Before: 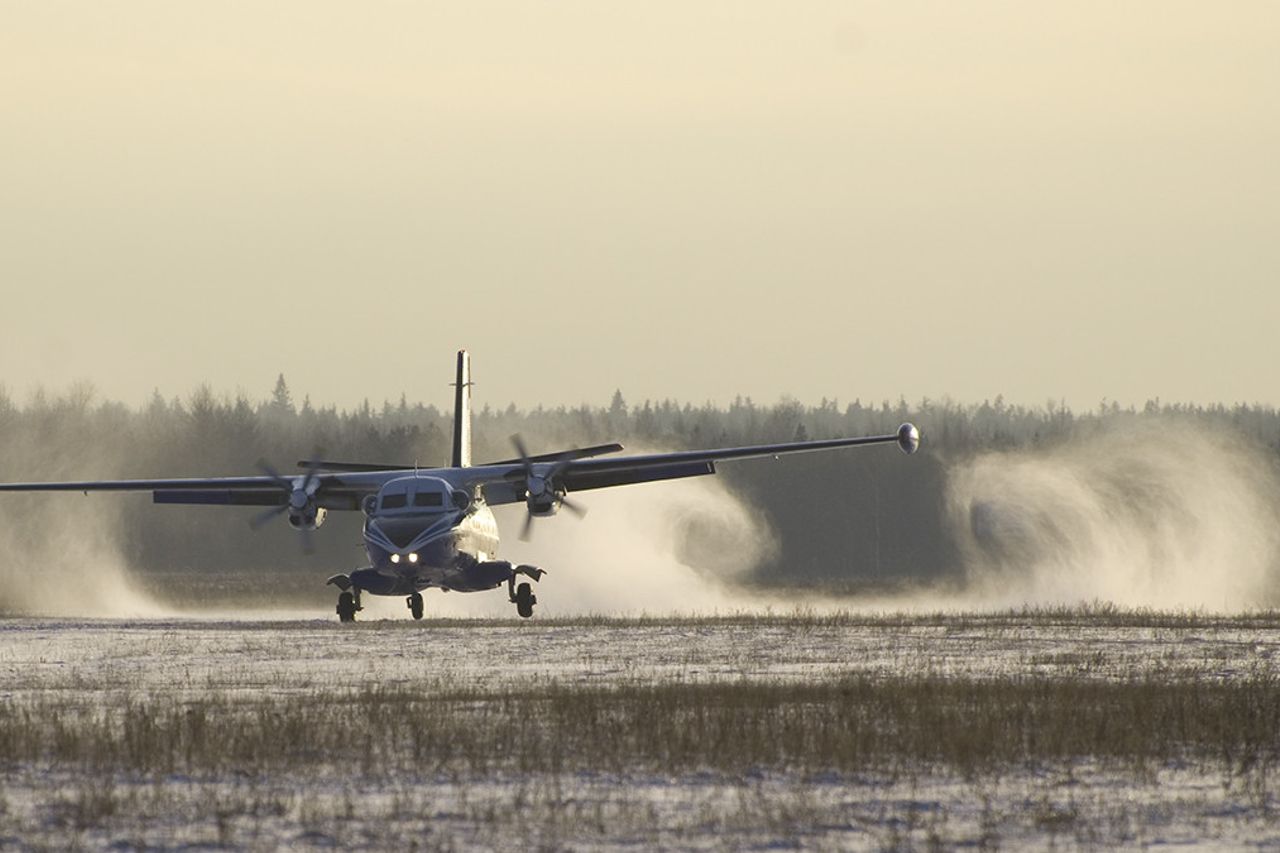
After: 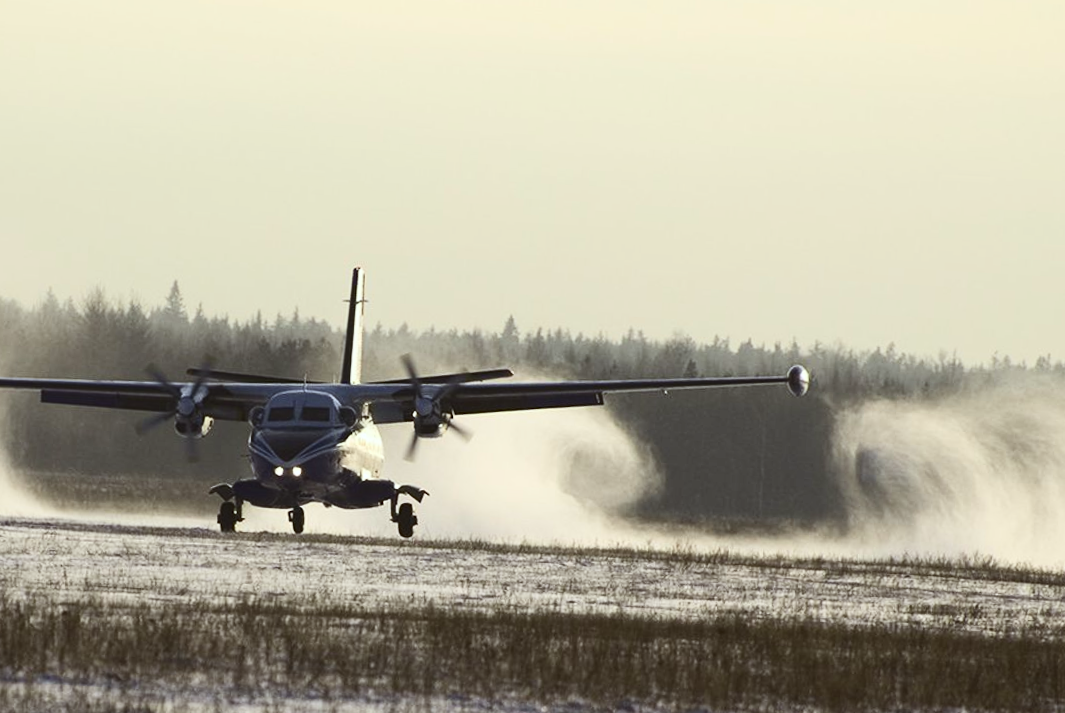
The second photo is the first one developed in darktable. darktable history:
contrast brightness saturation: contrast 0.272
crop and rotate: angle -3.28°, left 5.041%, top 5.178%, right 4.715%, bottom 4.142%
color correction: highlights a* -2.76, highlights b* -2.44, shadows a* 2.09, shadows b* 2.93
